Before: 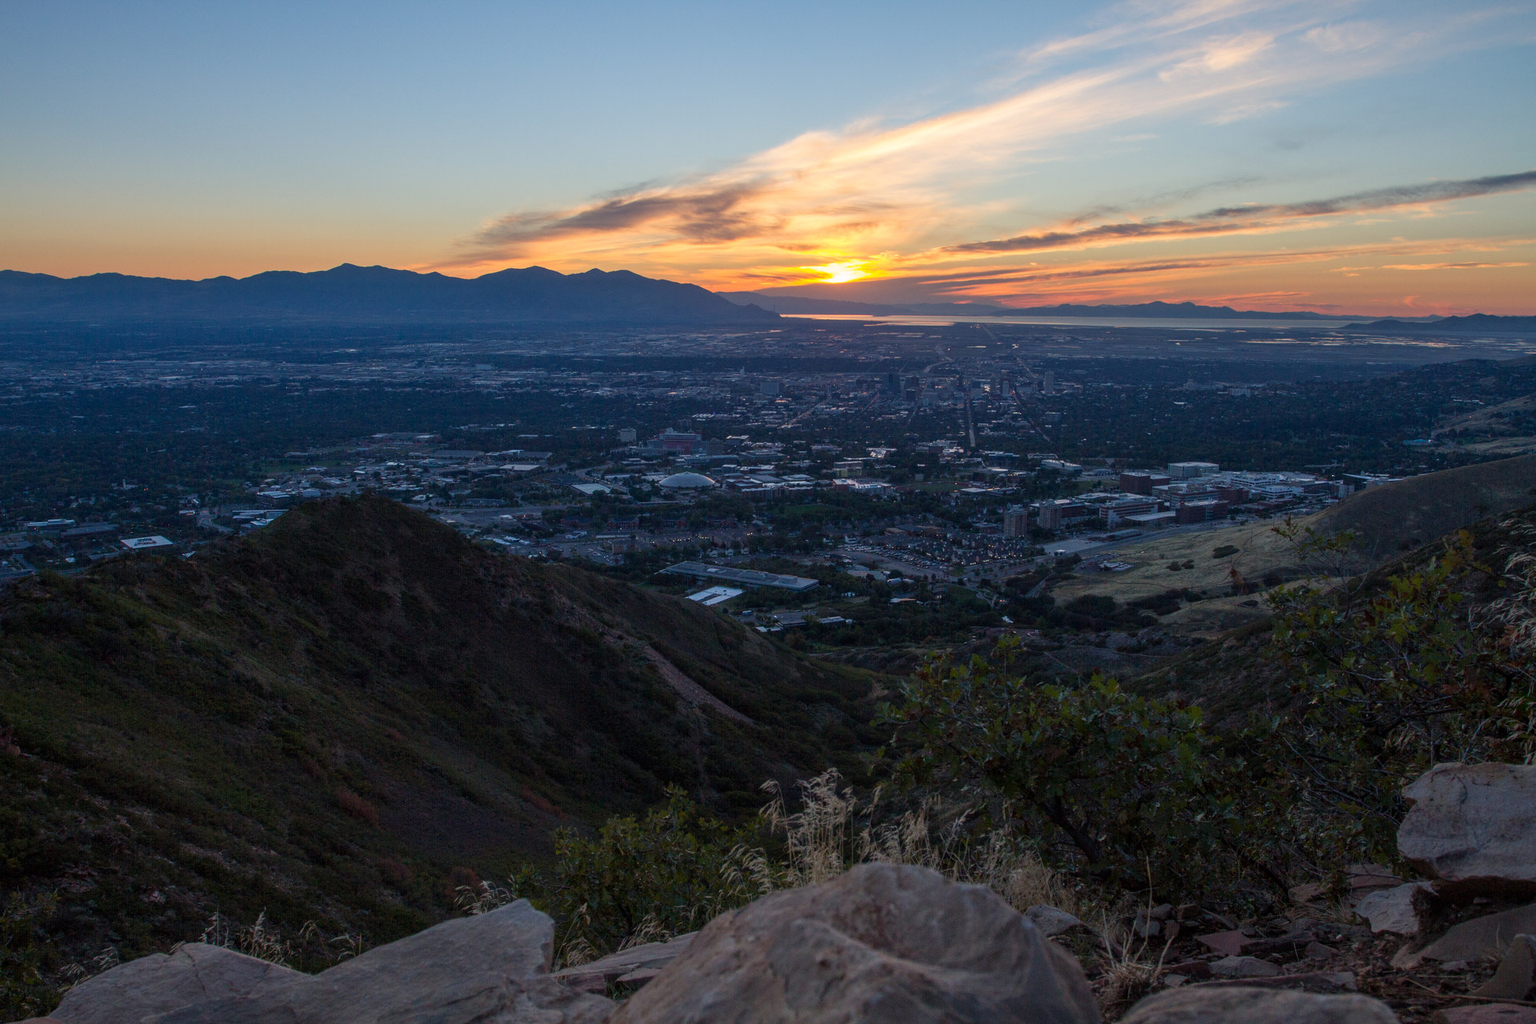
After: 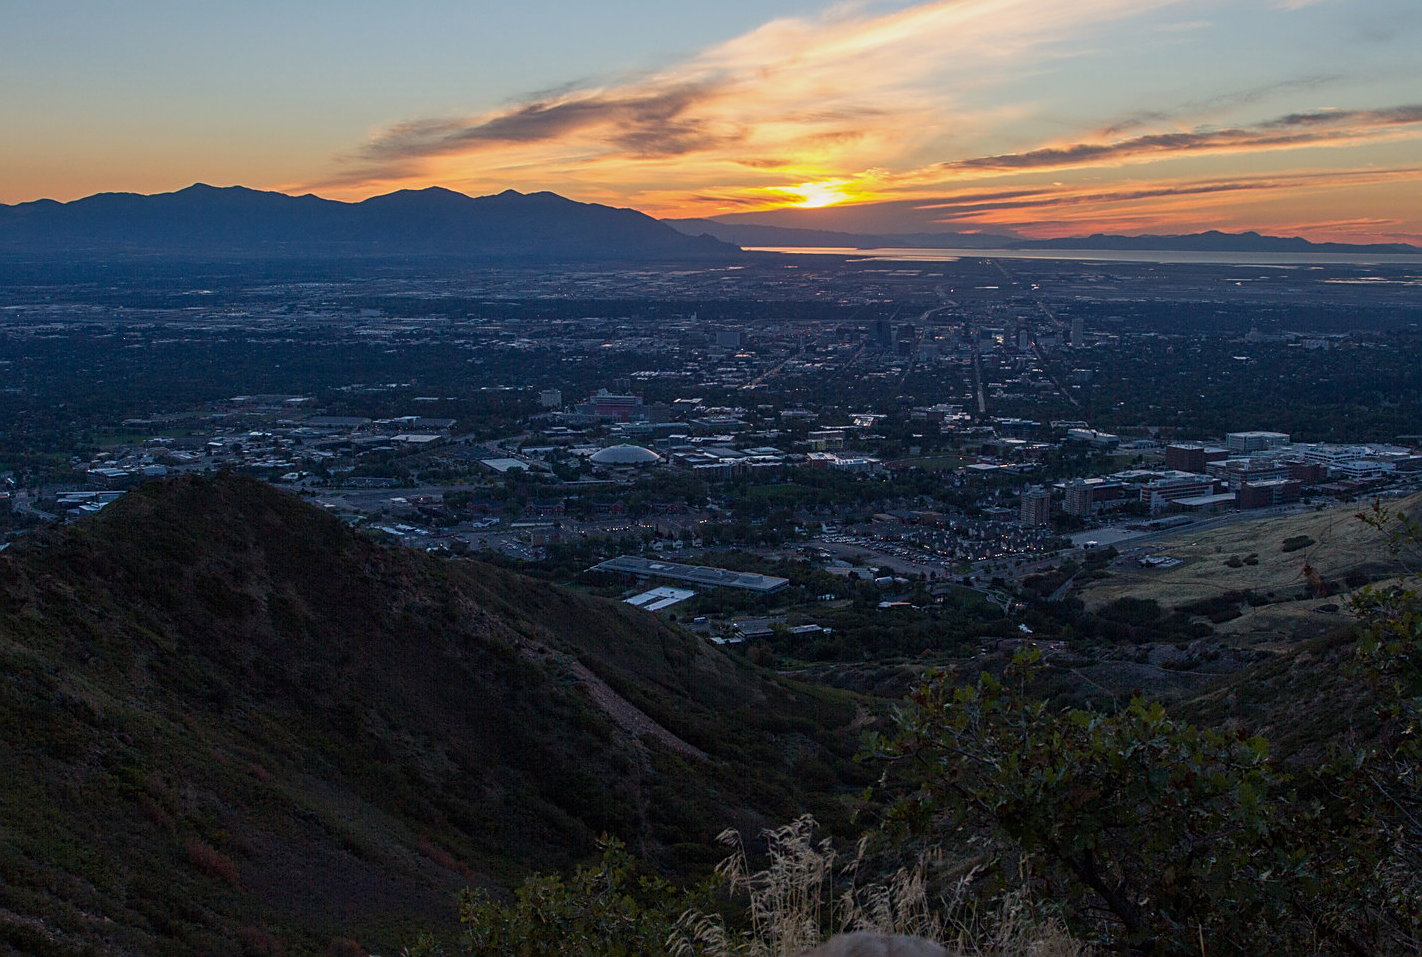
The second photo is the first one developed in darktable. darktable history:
sharpen: on, module defaults
crop and rotate: left 12.233%, top 11.426%, right 13.683%, bottom 13.783%
exposure: exposure -0.205 EV, compensate highlight preservation false
